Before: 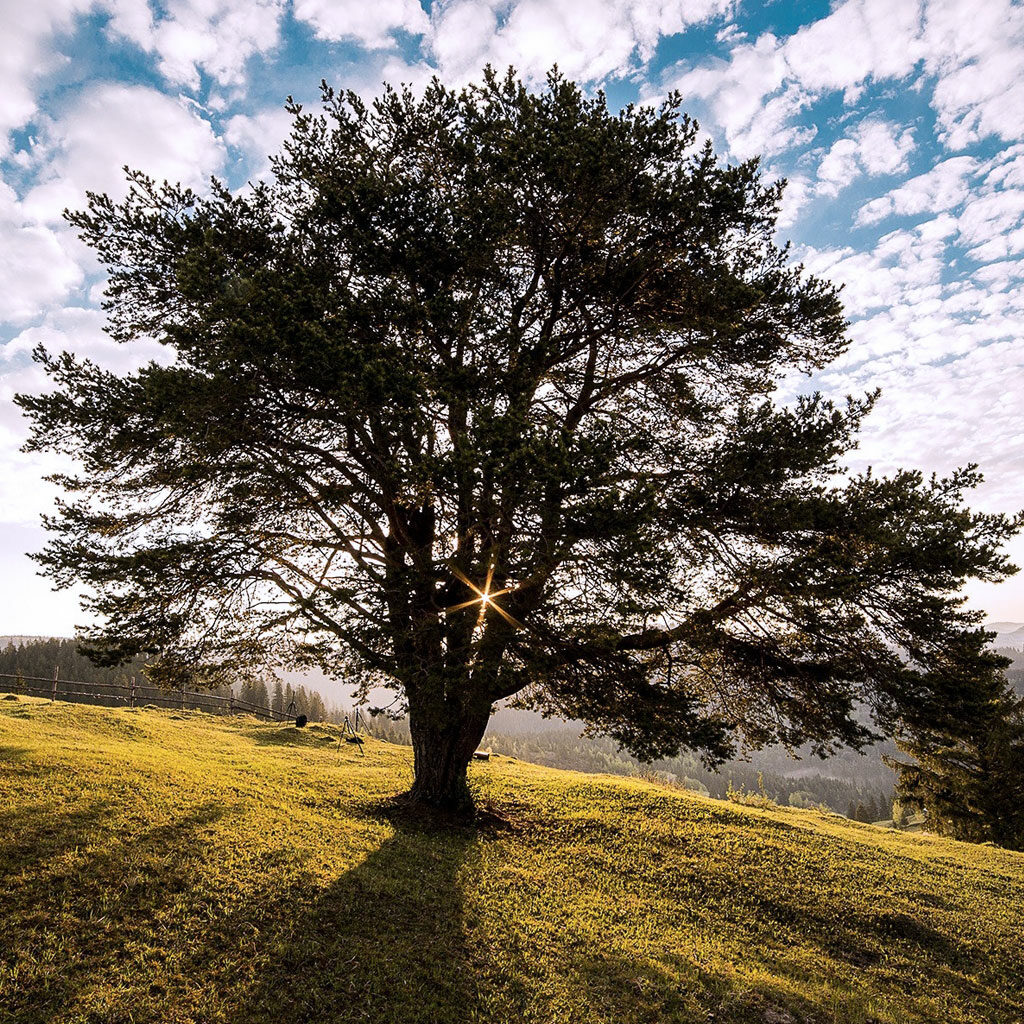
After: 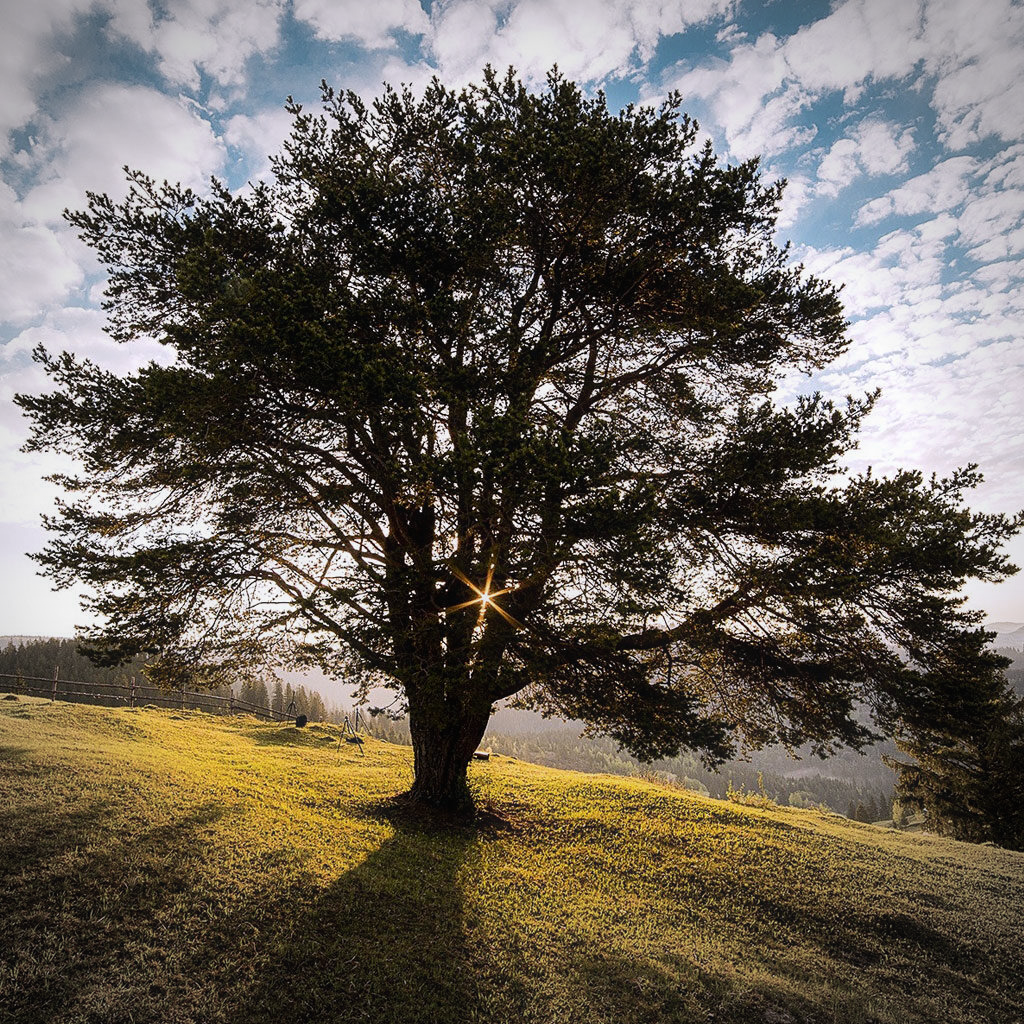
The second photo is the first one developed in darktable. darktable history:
contrast equalizer: y [[0.5, 0.486, 0.447, 0.446, 0.489, 0.5], [0.5 ×6], [0.5 ×6], [0 ×6], [0 ×6]]
vignetting: width/height ratio 1.094
